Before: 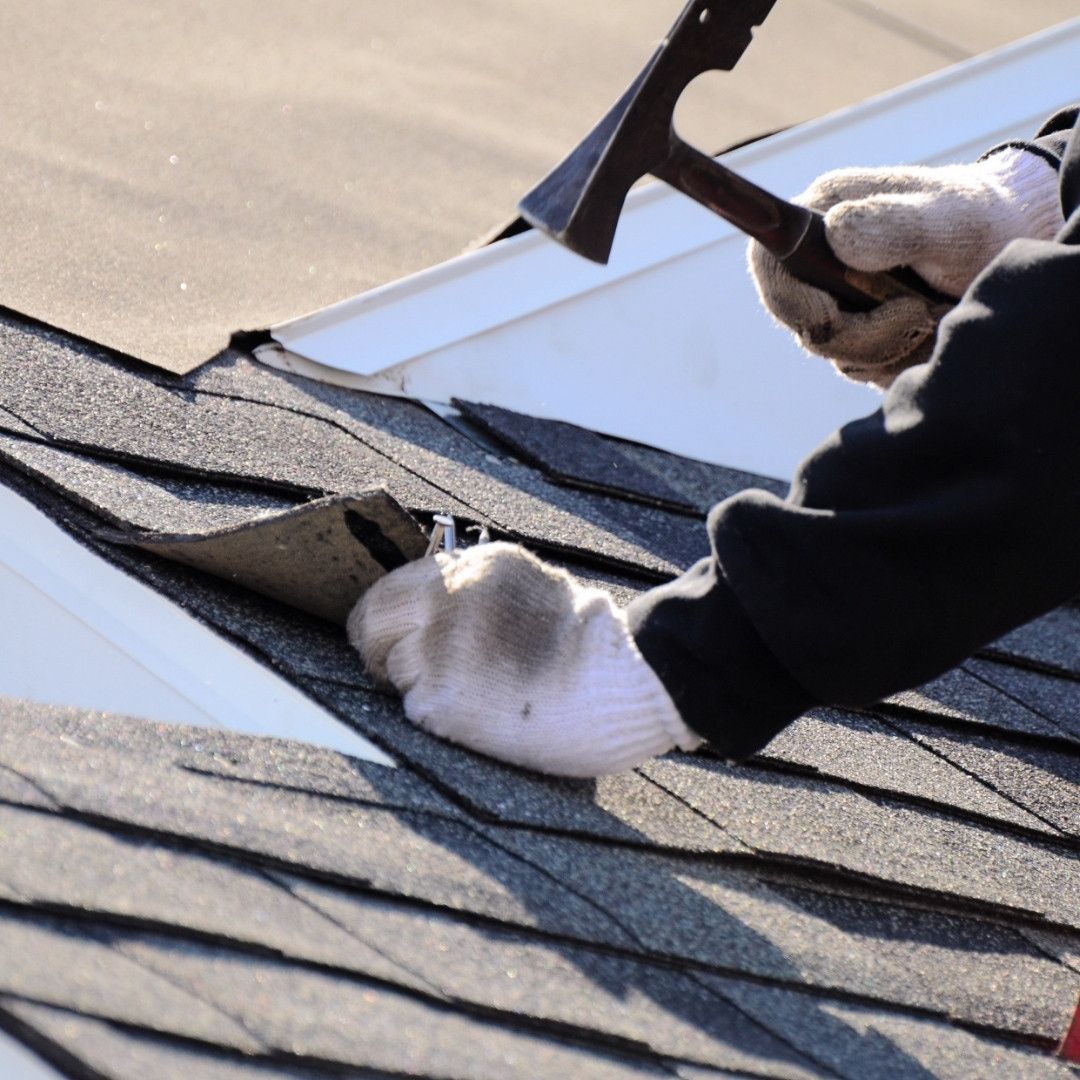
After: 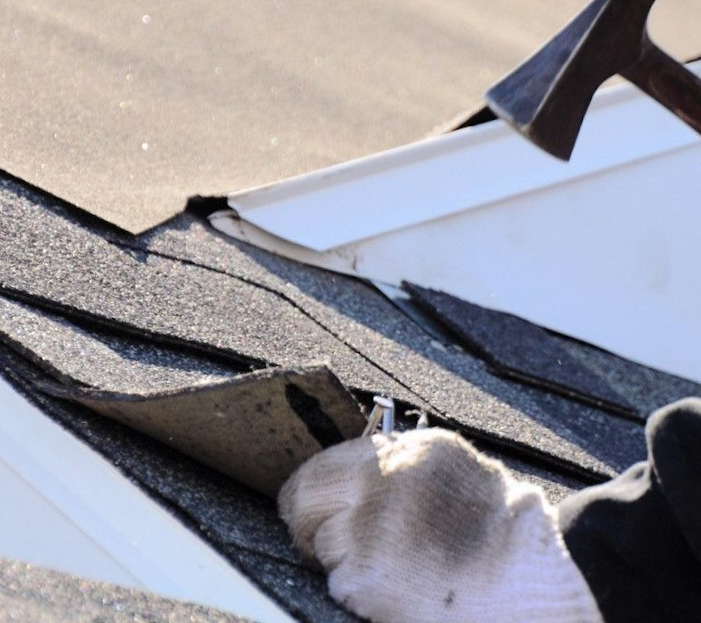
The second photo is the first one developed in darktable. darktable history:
crop and rotate: angle -4.99°, left 2.122%, top 6.945%, right 27.566%, bottom 30.519%
fill light: on, module defaults
